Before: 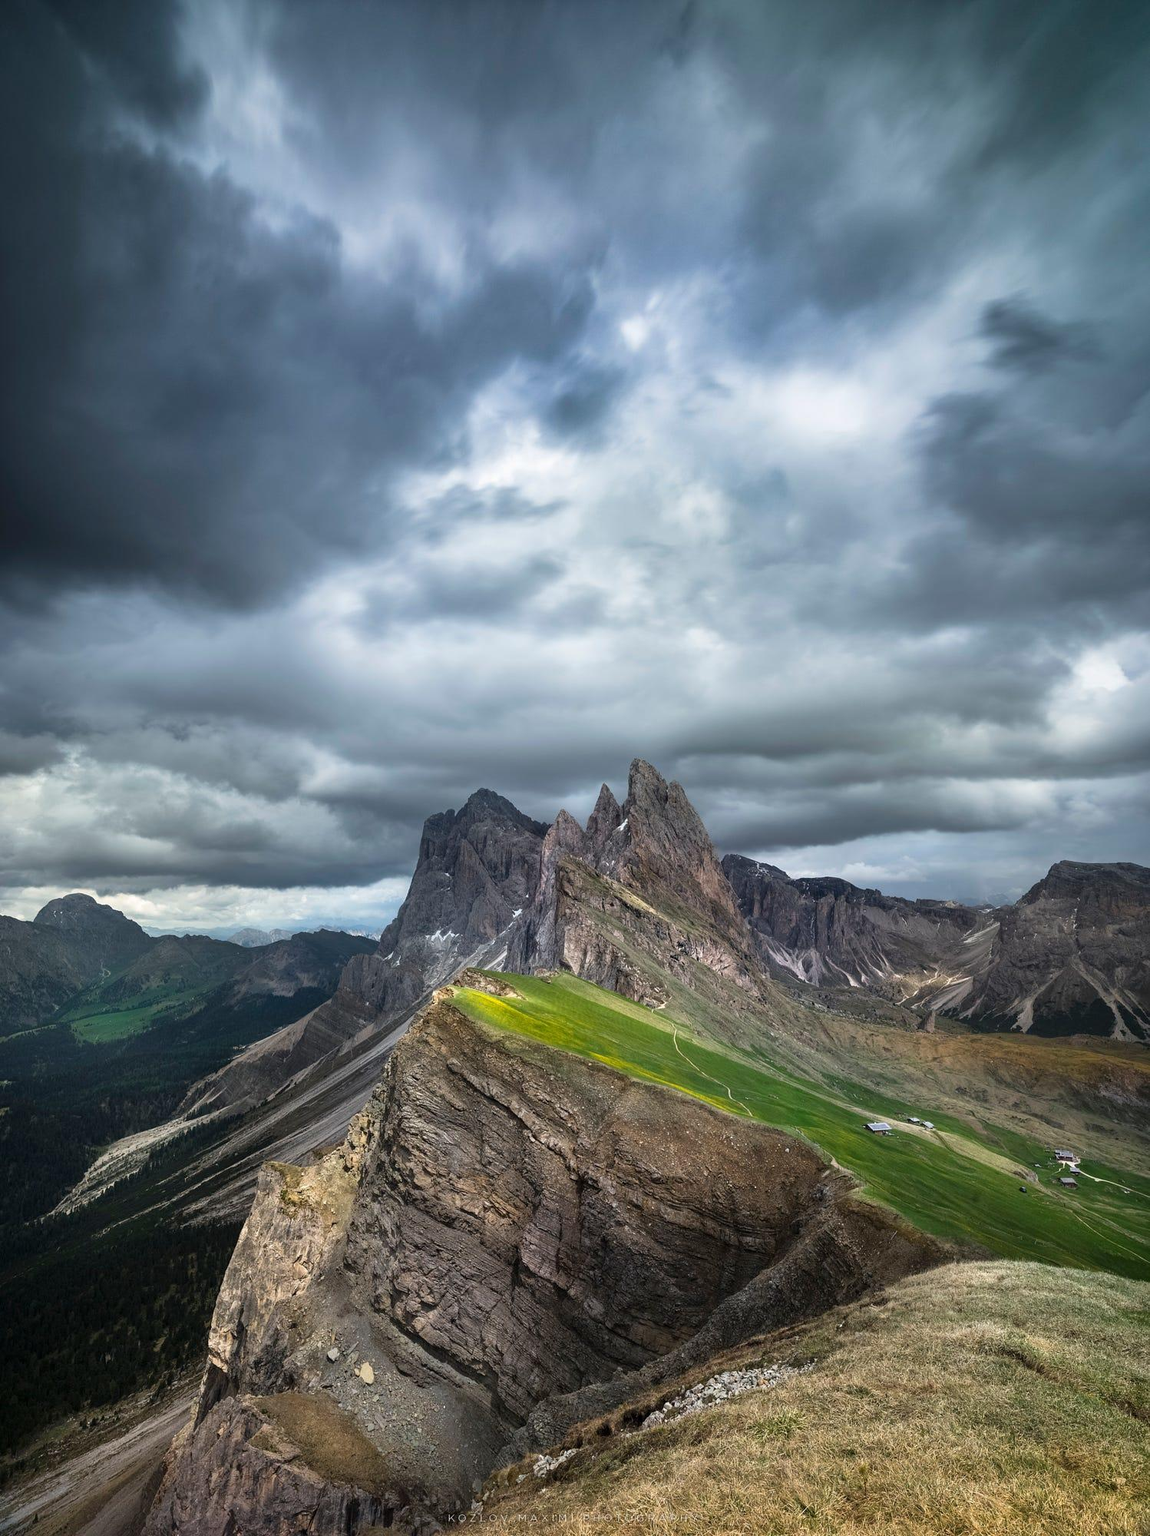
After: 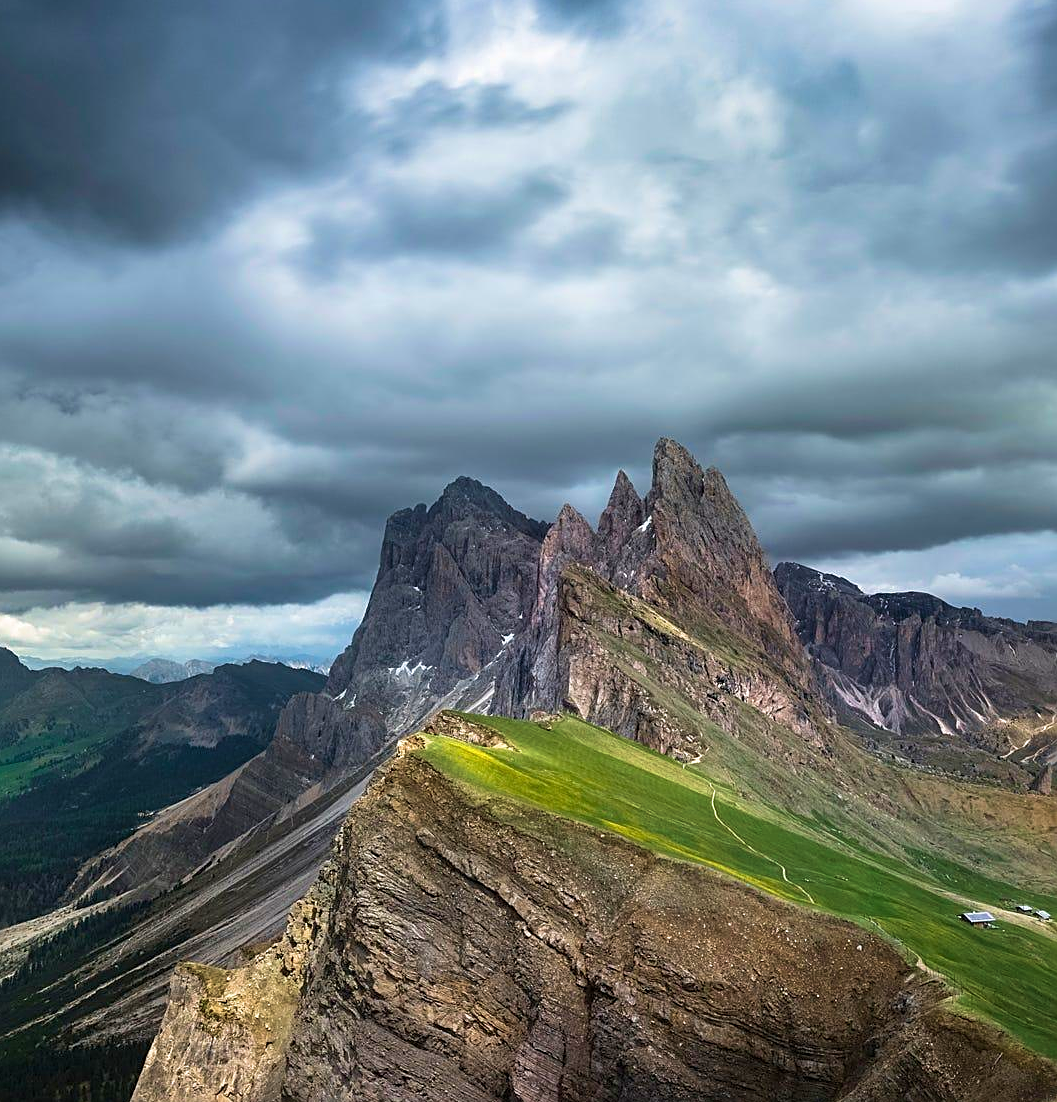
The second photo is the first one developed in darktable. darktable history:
velvia: strength 44.92%
crop: left 11.11%, top 27.538%, right 18.265%, bottom 17.314%
sharpen: on, module defaults
